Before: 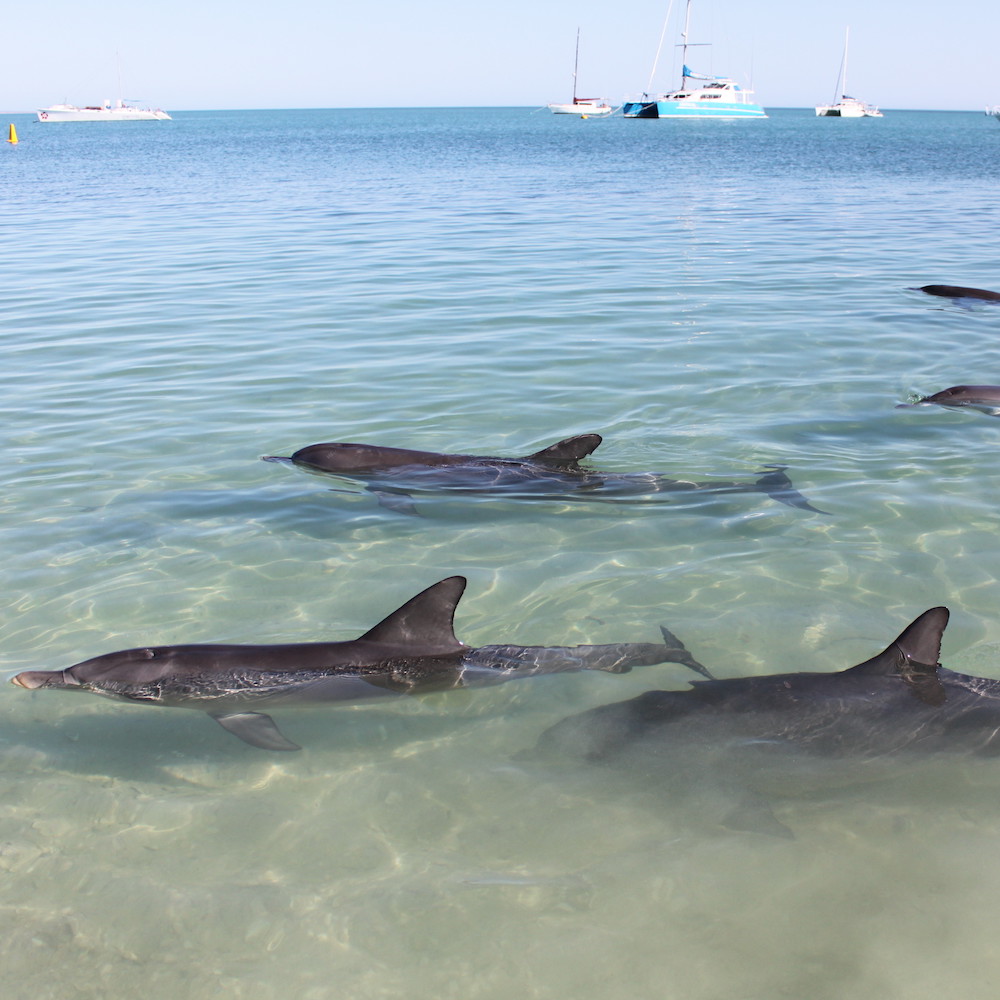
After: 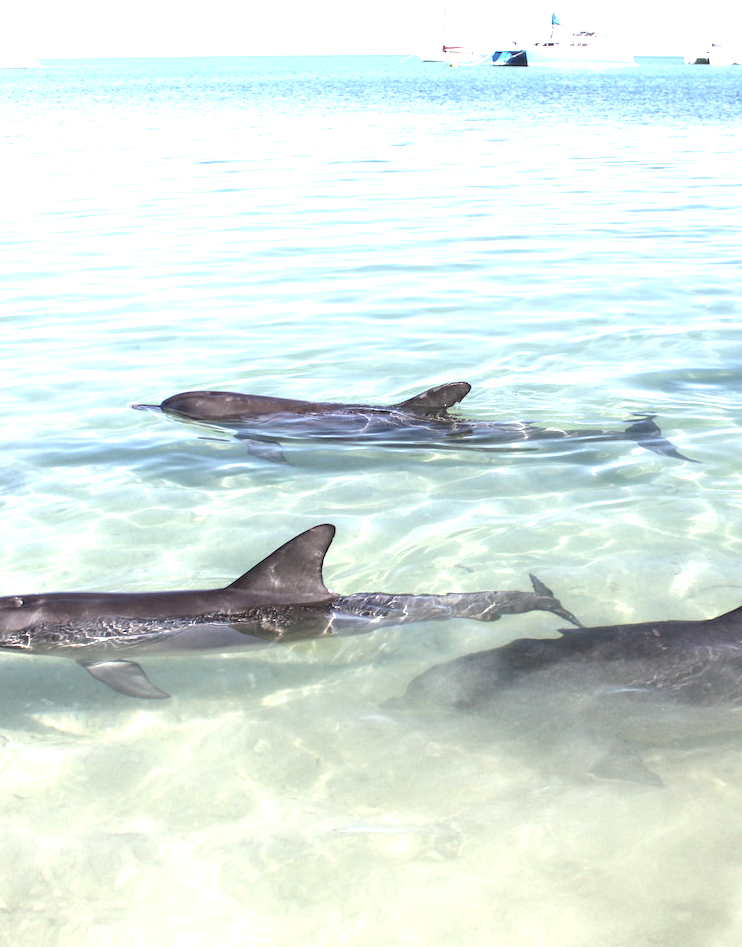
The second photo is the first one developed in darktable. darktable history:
exposure: black level correction 0.001, exposure 1.3 EV, compensate highlight preservation false
color correction: saturation 0.8
local contrast: on, module defaults
crop and rotate: left 13.15%, top 5.251%, right 12.609%
